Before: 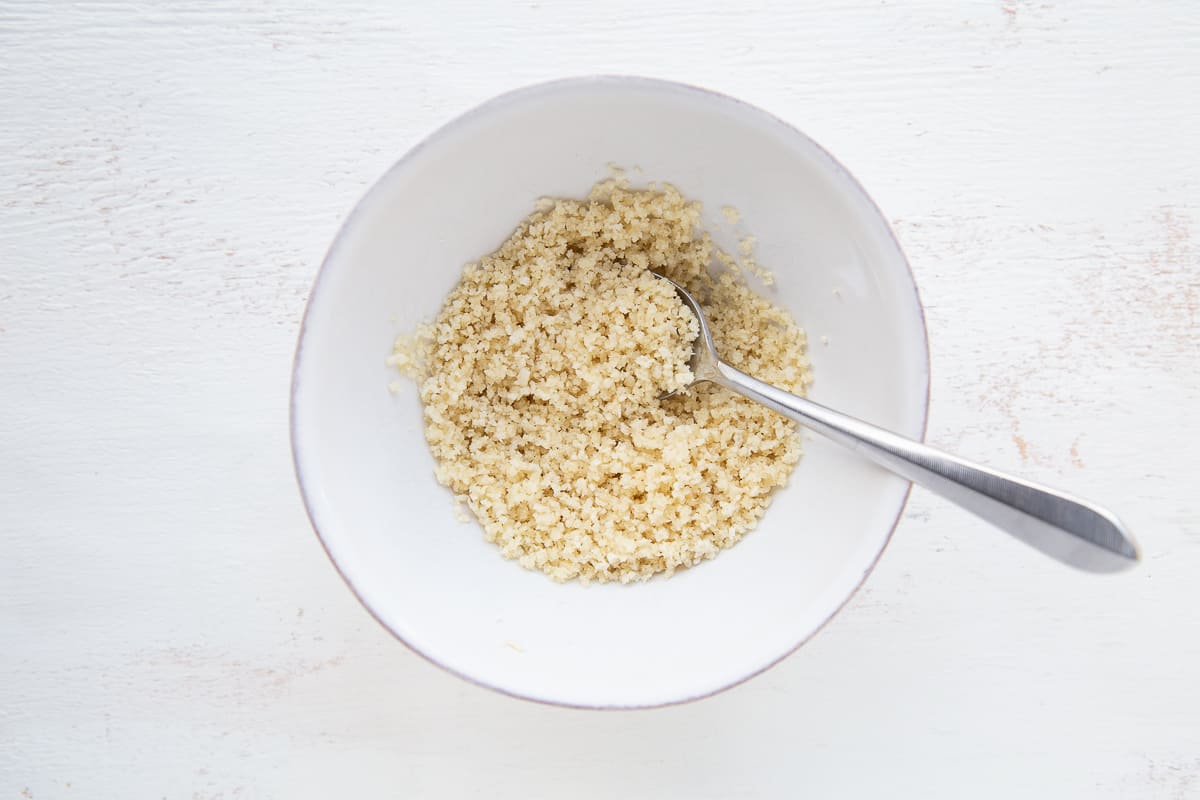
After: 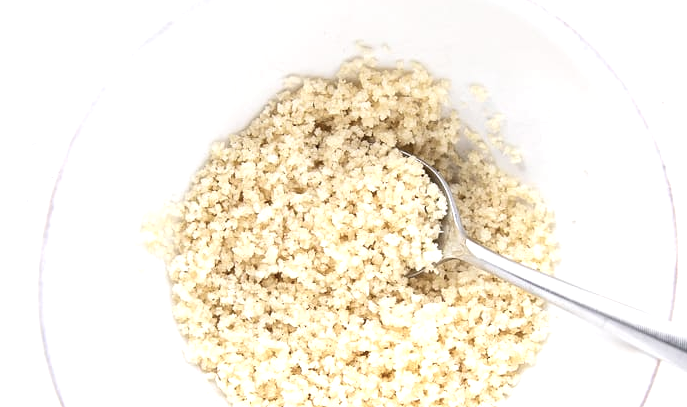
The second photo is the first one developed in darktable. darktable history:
crop: left 21.011%, top 15.349%, right 21.657%, bottom 33.704%
contrast brightness saturation: contrast 0.063, brightness -0.007, saturation -0.219
exposure: black level correction 0, exposure 0.691 EV, compensate highlight preservation false
